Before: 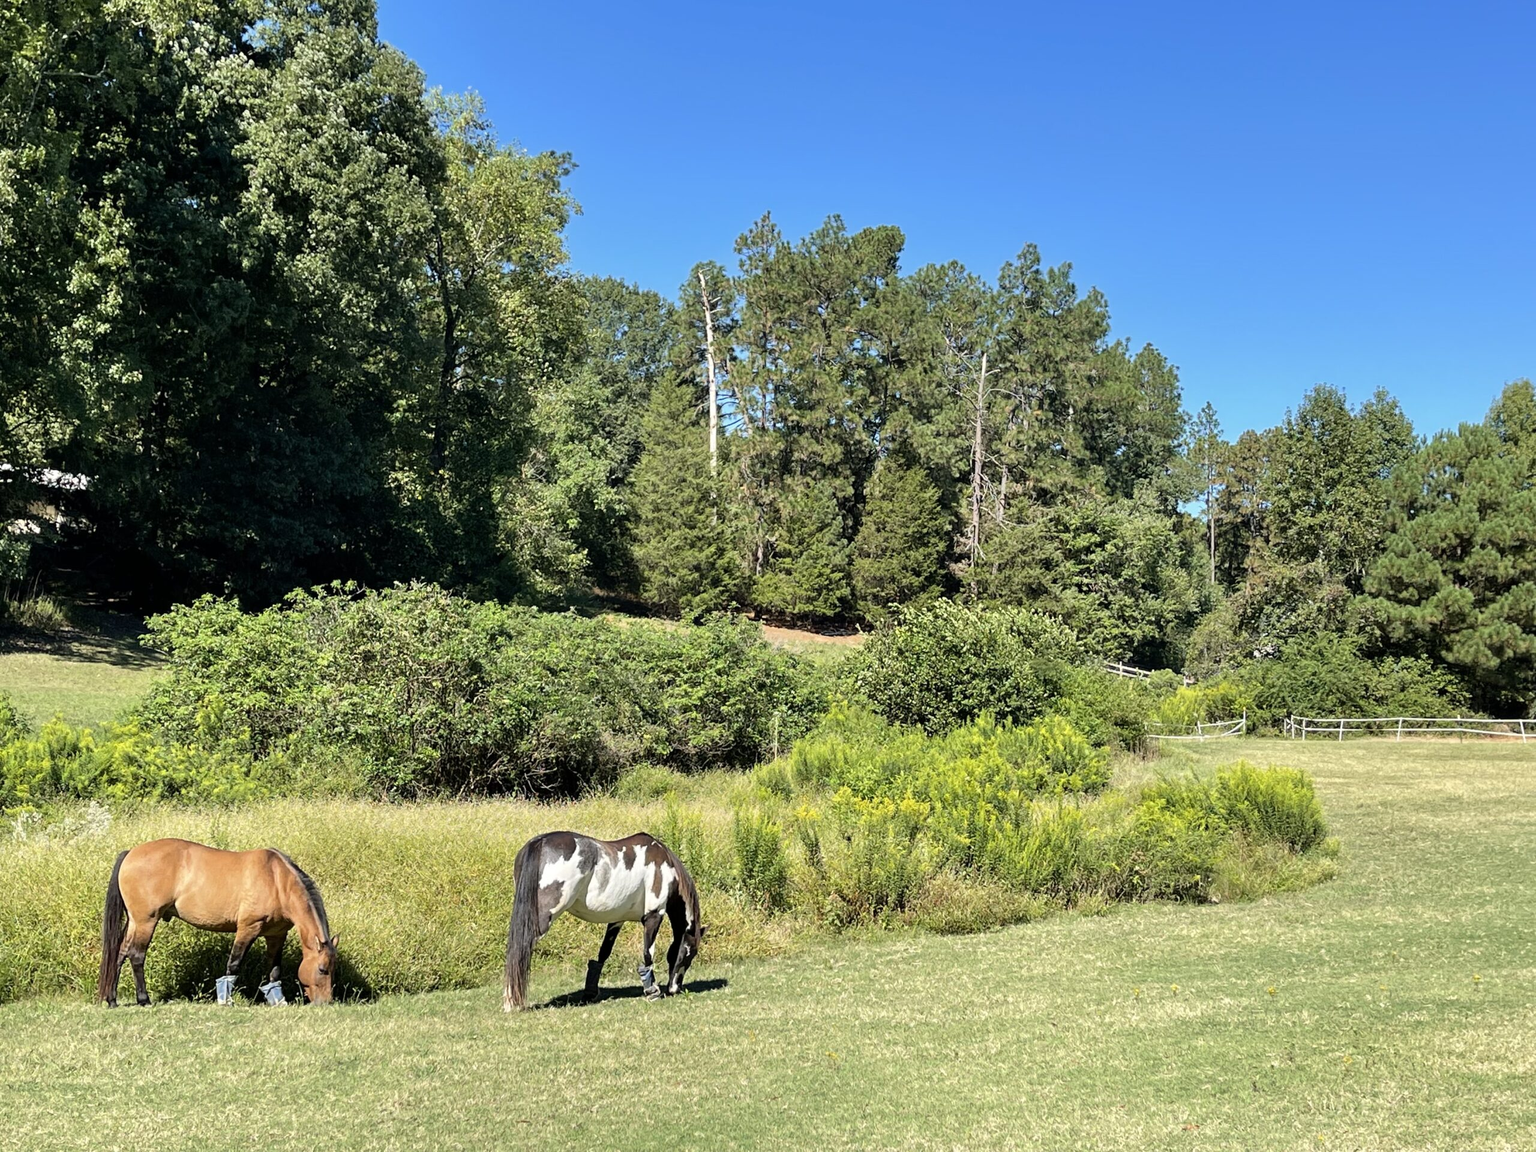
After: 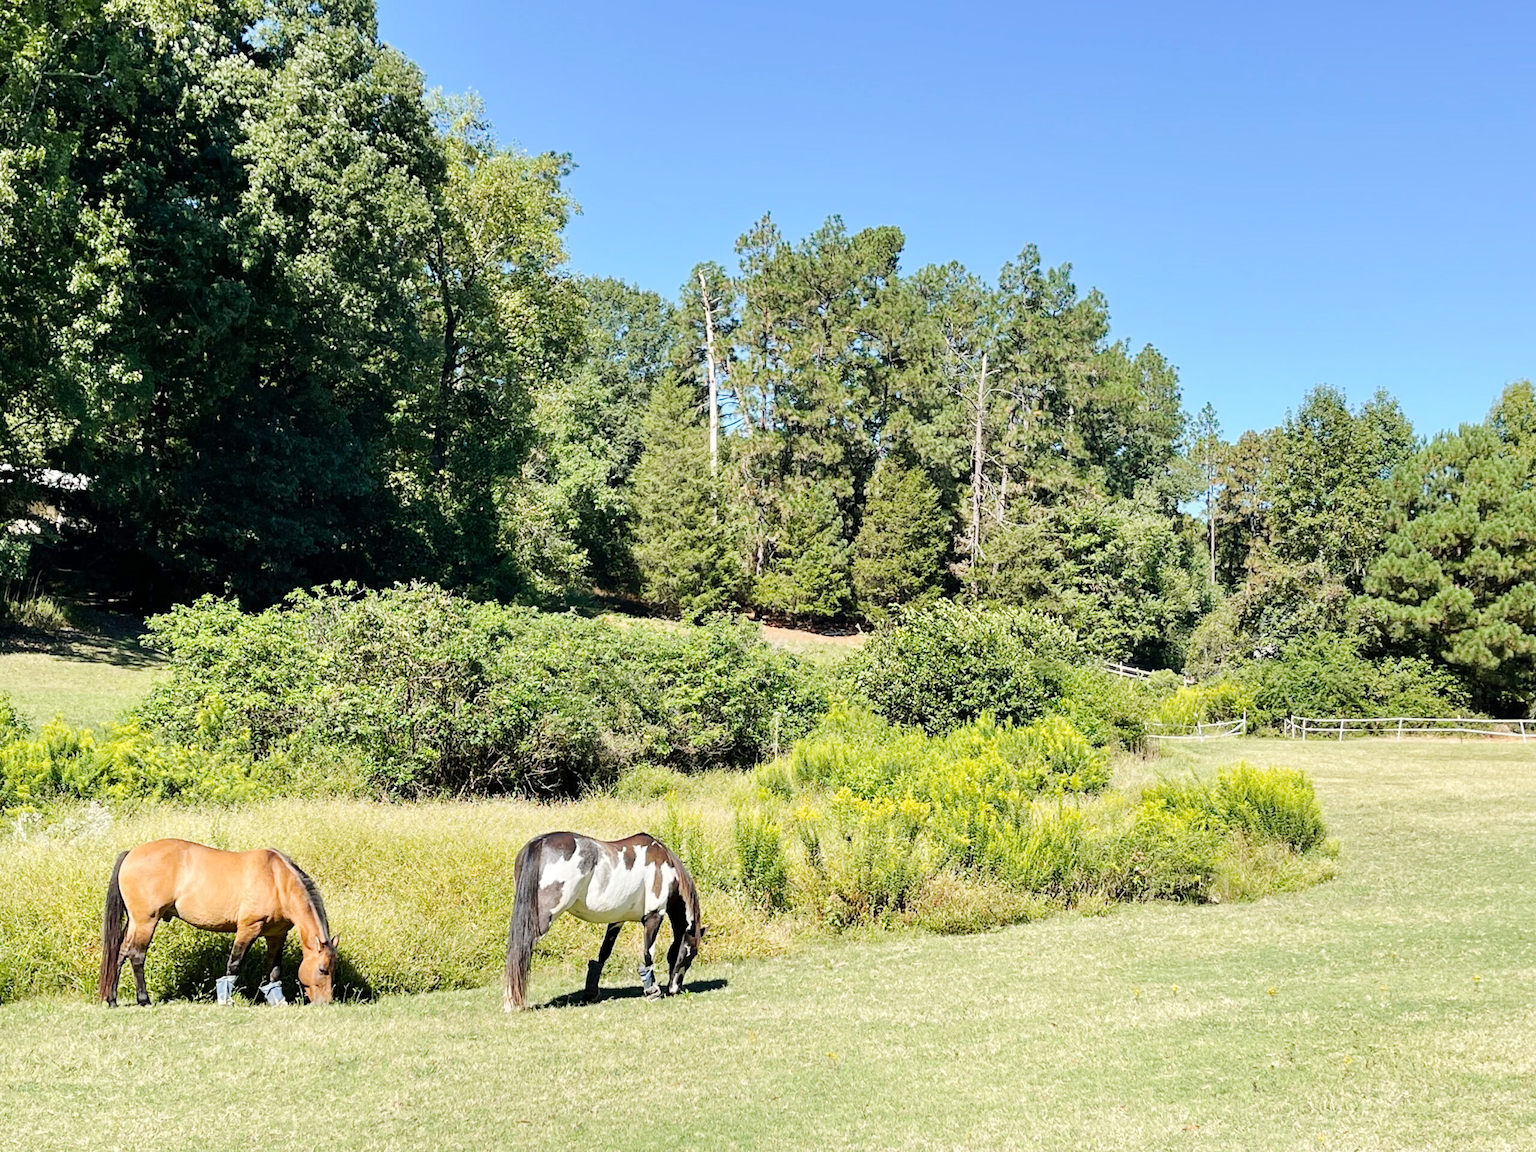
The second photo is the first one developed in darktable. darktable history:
tone curve: curves: ch0 [(0, 0) (0.003, 0.003) (0.011, 0.014) (0.025, 0.031) (0.044, 0.055) (0.069, 0.086) (0.1, 0.124) (0.136, 0.168) (0.177, 0.22) (0.224, 0.278) (0.277, 0.344) (0.335, 0.426) (0.399, 0.515) (0.468, 0.597) (0.543, 0.672) (0.623, 0.746) (0.709, 0.815) (0.801, 0.881) (0.898, 0.939) (1, 1)], preserve colors none
